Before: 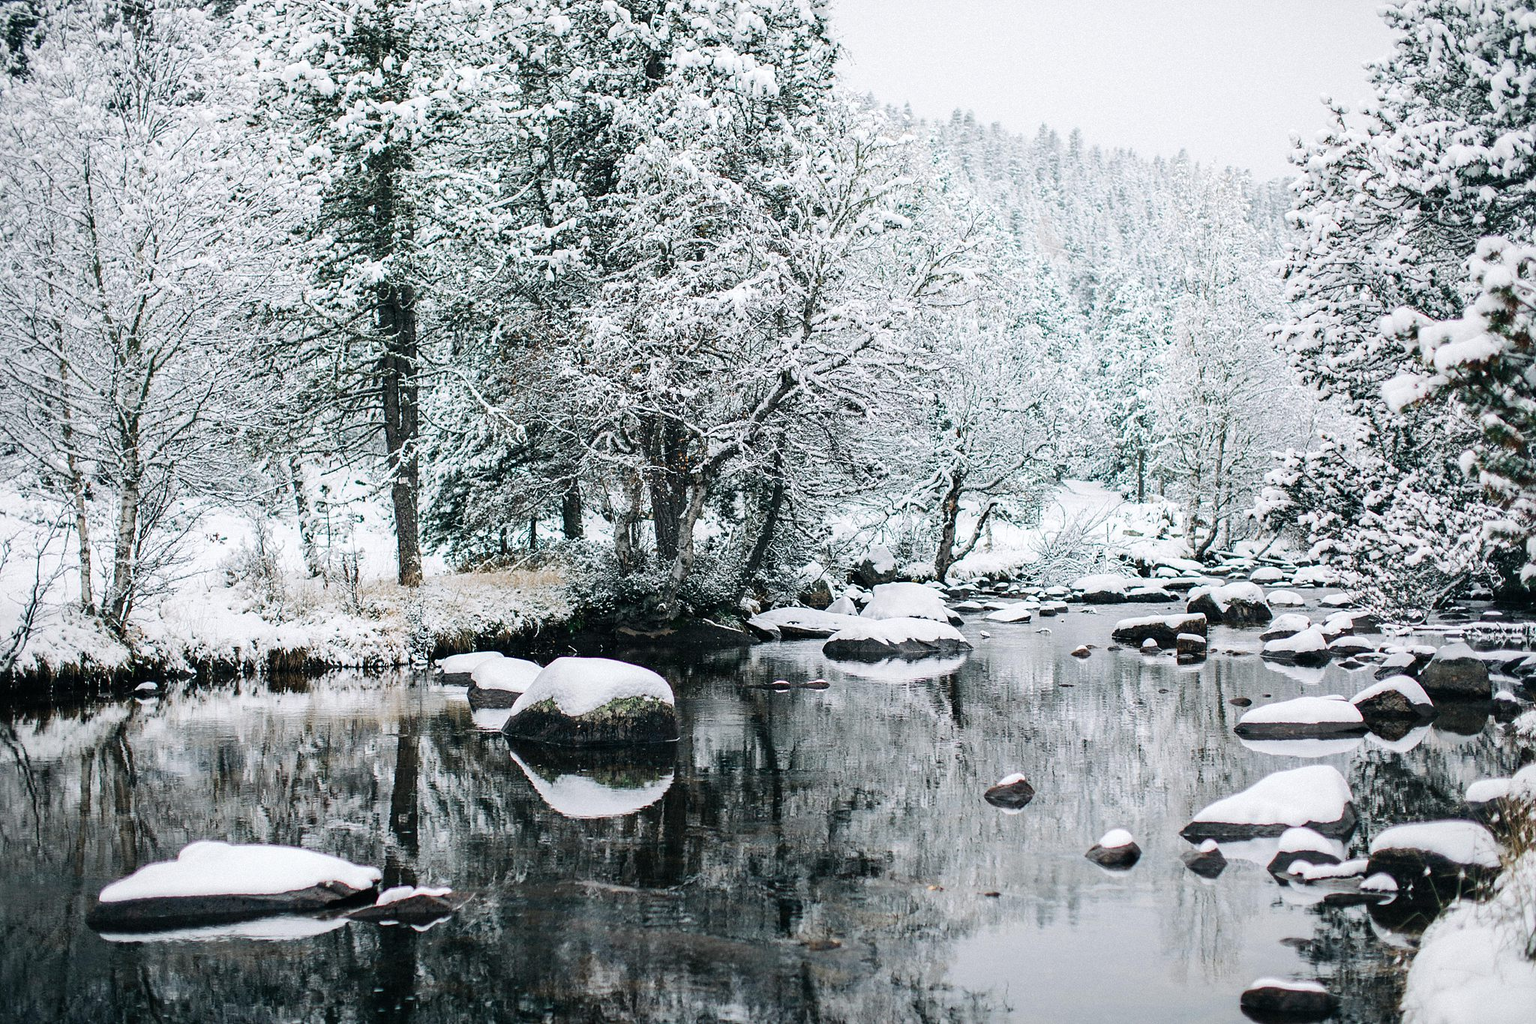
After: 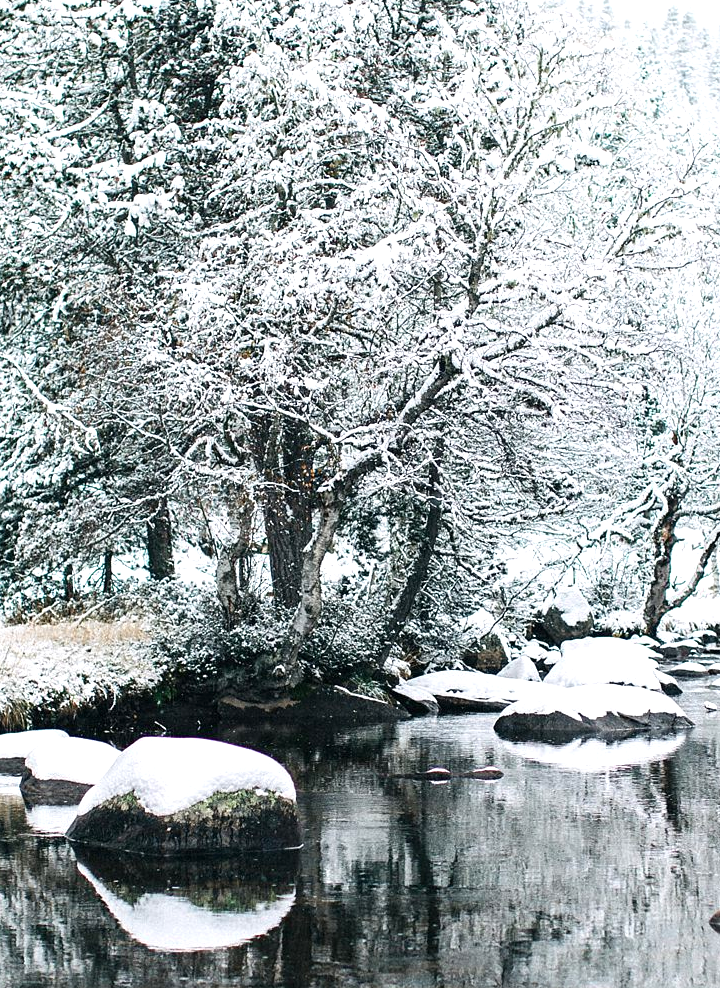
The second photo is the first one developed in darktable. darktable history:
exposure: exposure 0.507 EV, compensate highlight preservation false
crop and rotate: left 29.476%, top 10.214%, right 35.32%, bottom 17.333%
